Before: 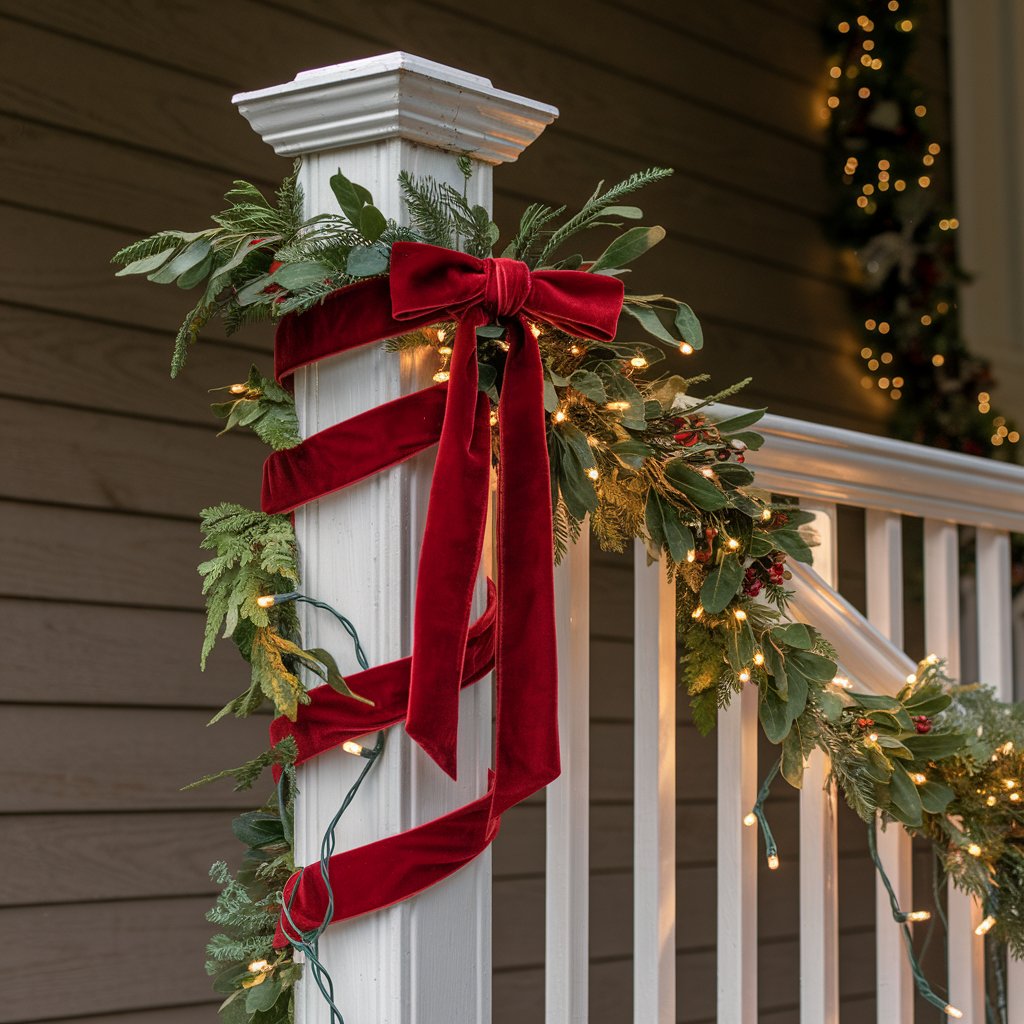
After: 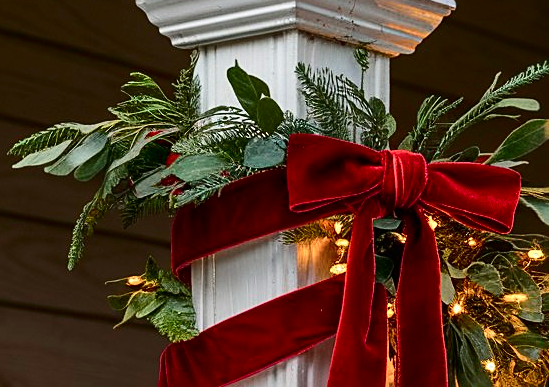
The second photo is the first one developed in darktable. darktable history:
tone curve: curves: ch0 [(0, 0) (0.126, 0.061) (0.338, 0.285) (0.494, 0.518) (0.703, 0.762) (1, 1)]; ch1 [(0, 0) (0.389, 0.313) (0.457, 0.442) (0.5, 0.501) (0.55, 0.578) (1, 1)]; ch2 [(0, 0) (0.44, 0.424) (0.501, 0.499) (0.557, 0.564) (0.613, 0.67) (0.707, 0.746) (1, 1)], color space Lab, independent channels, preserve colors none
crop: left 10.121%, top 10.631%, right 36.218%, bottom 51.526%
sharpen: on, module defaults
